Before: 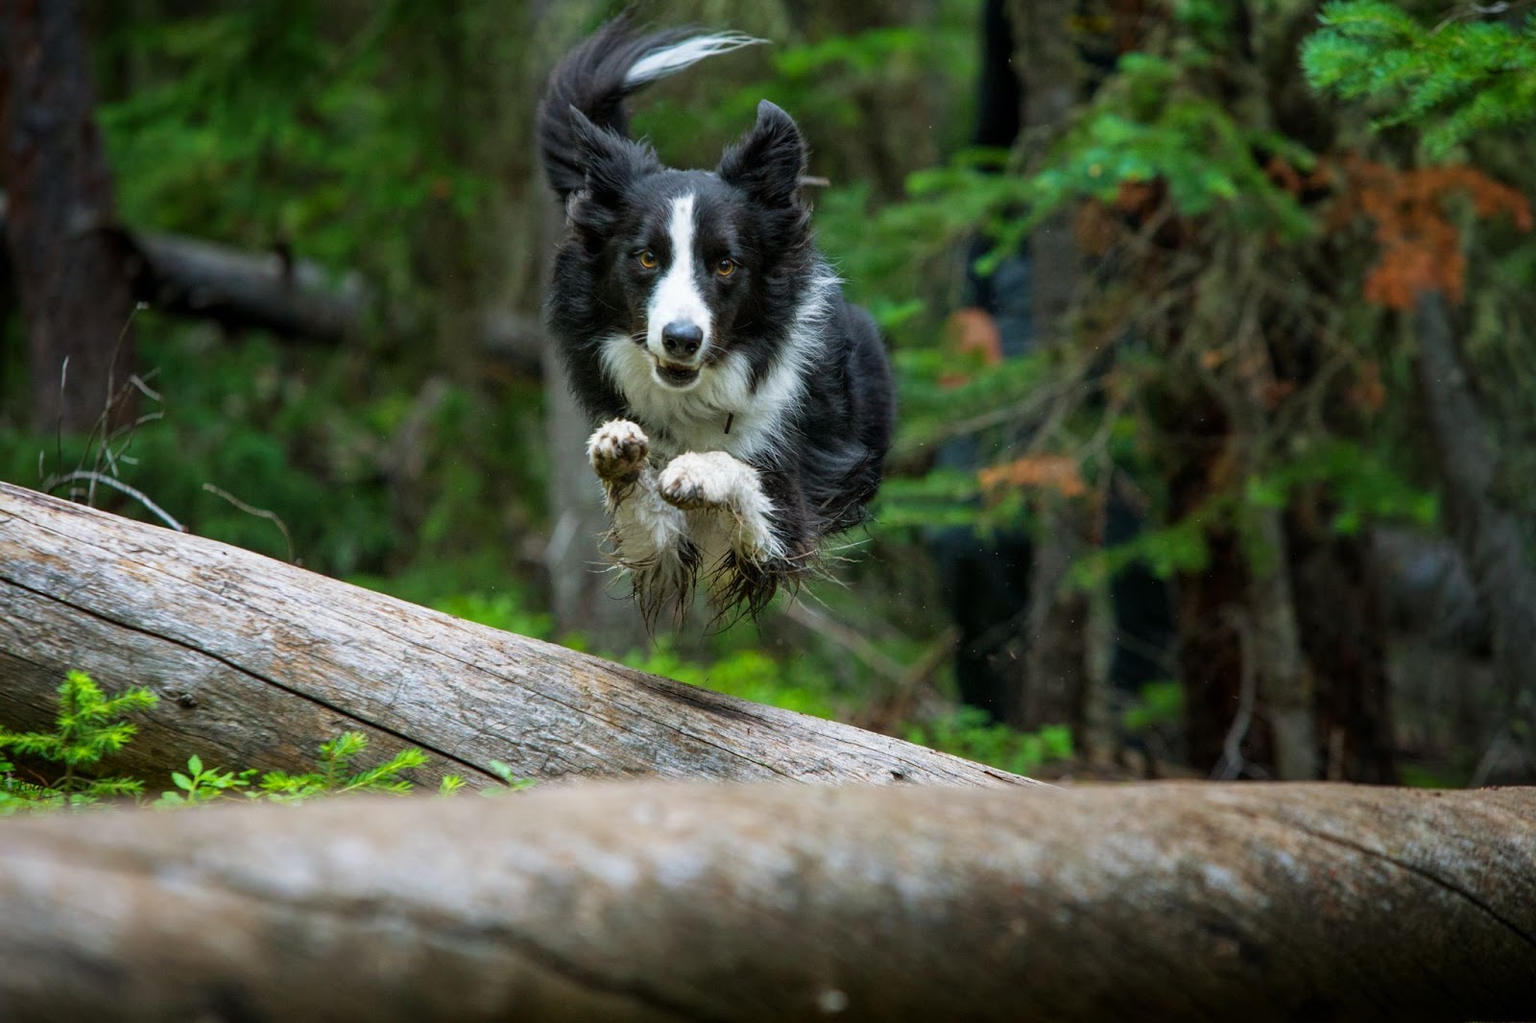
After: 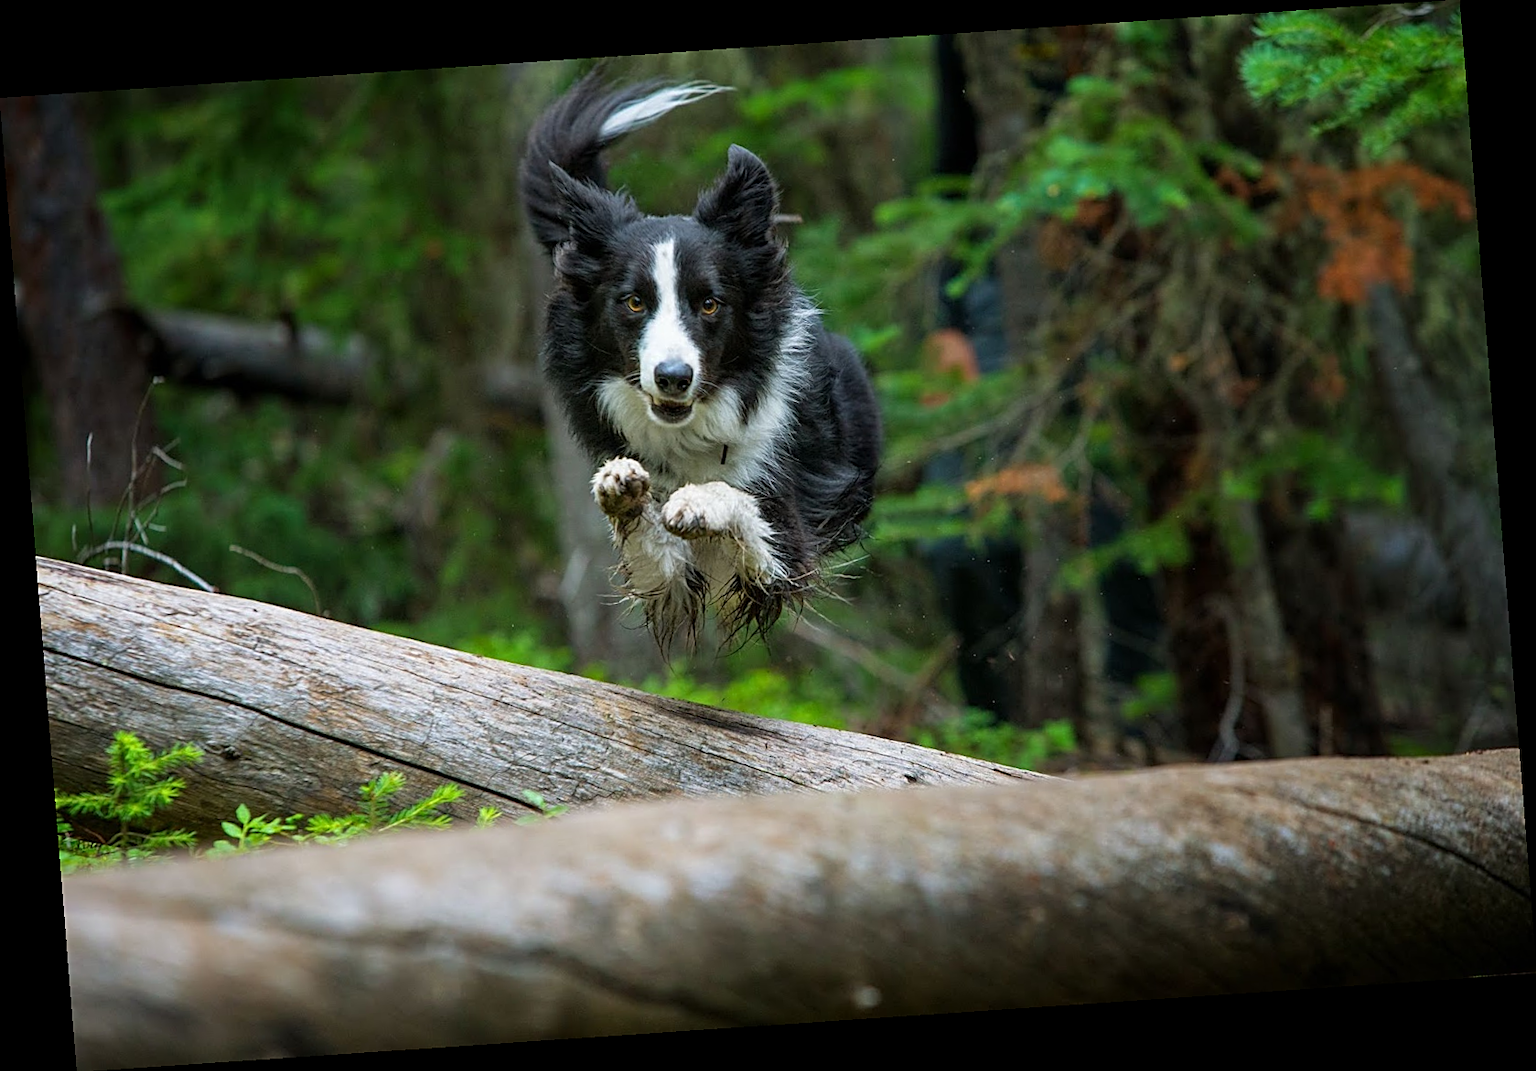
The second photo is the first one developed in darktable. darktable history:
sharpen: on, module defaults
rotate and perspective: rotation -4.2°, shear 0.006, automatic cropping off
